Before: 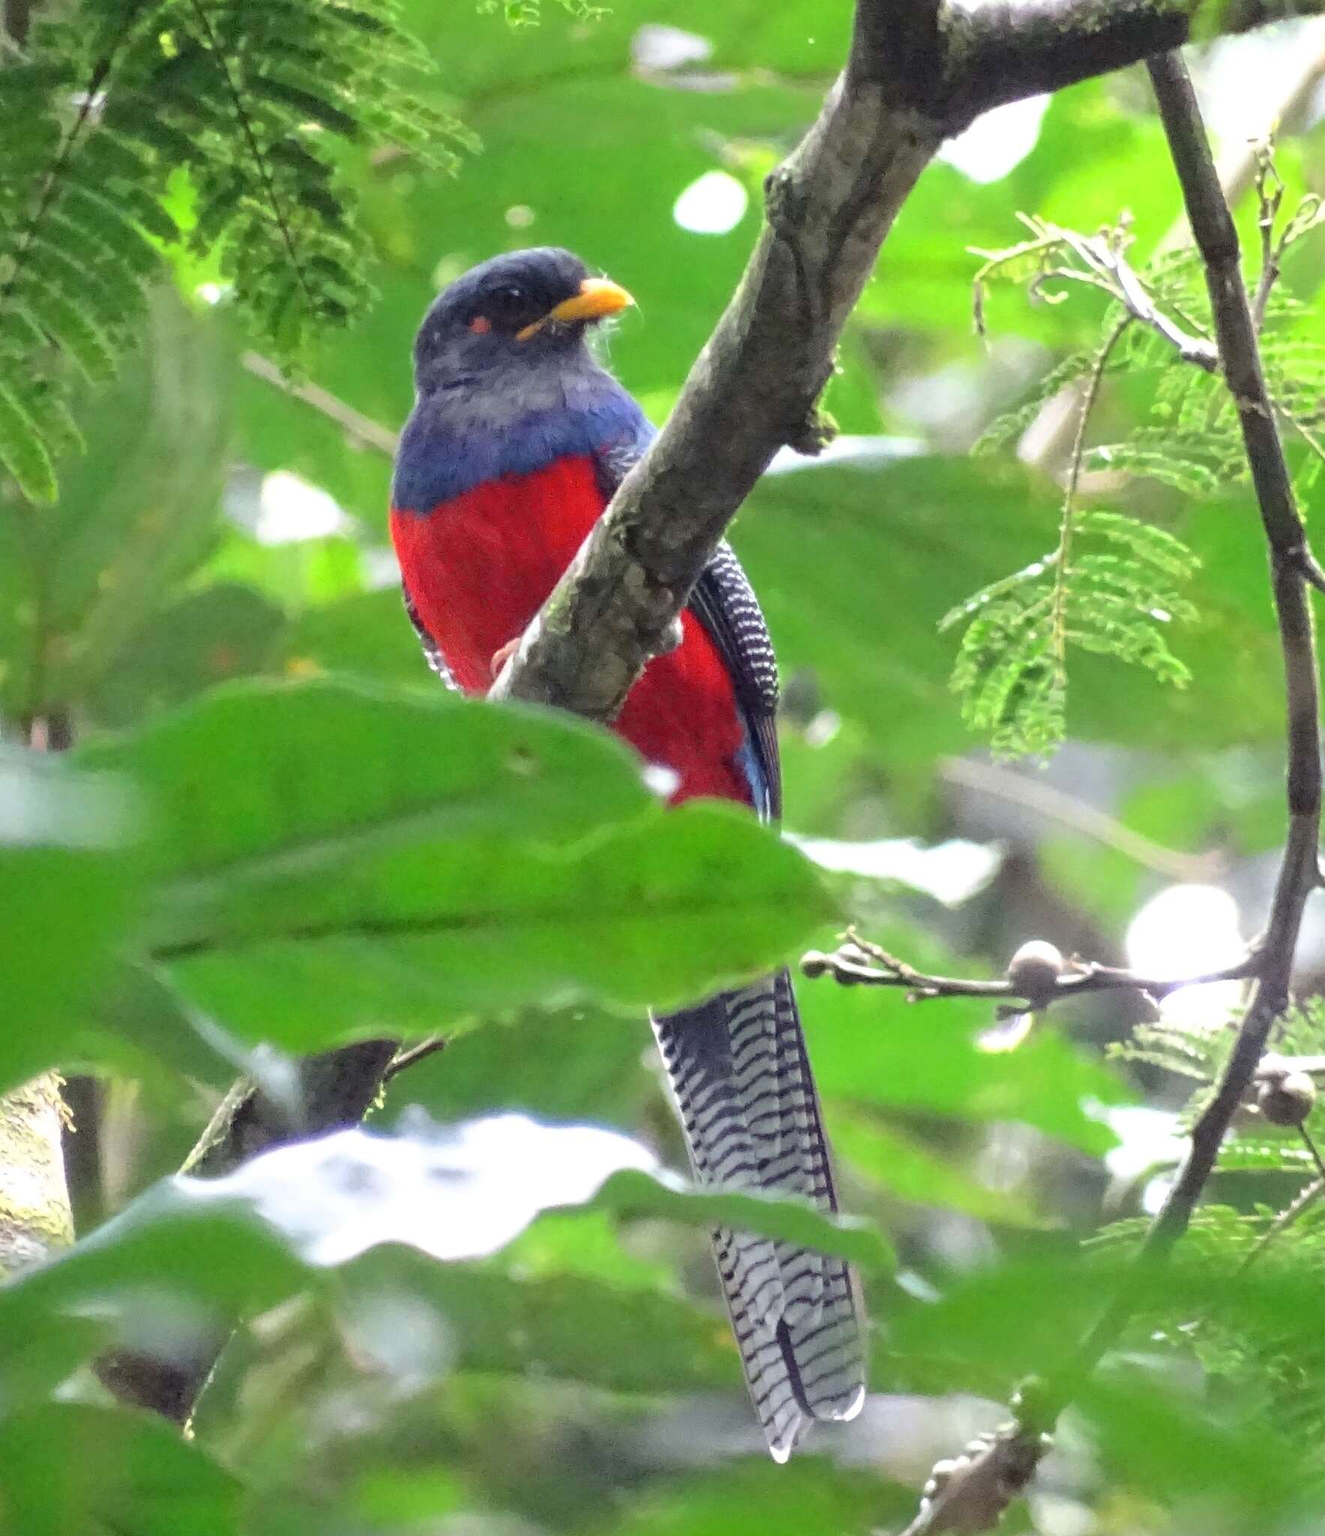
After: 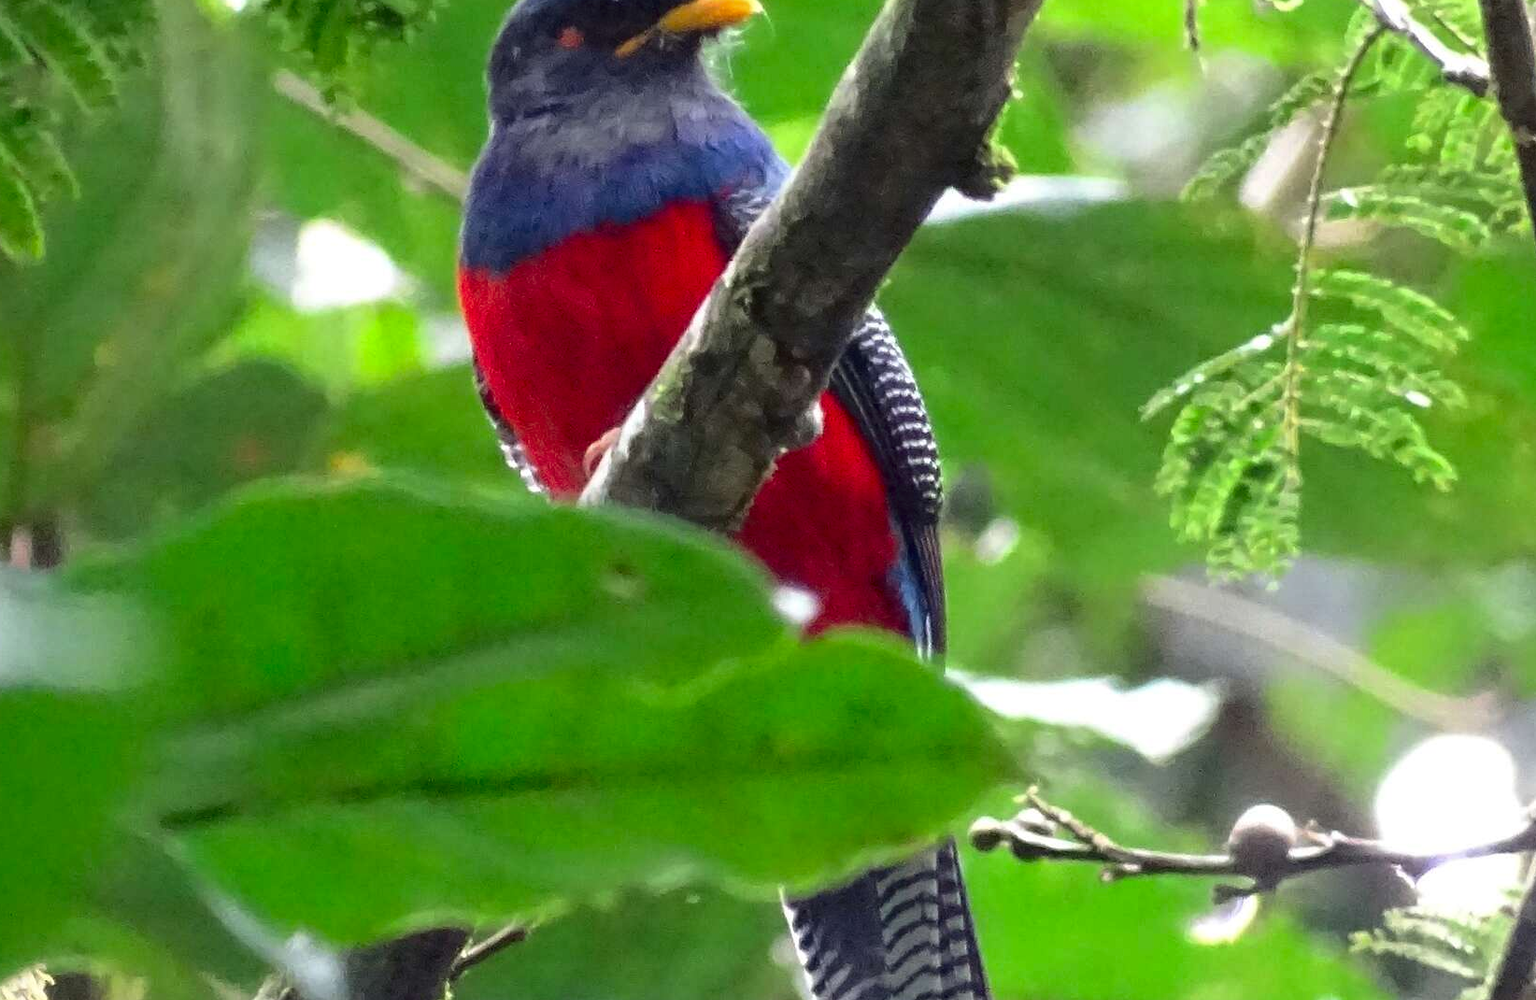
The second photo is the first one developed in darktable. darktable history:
crop: left 1.744%, top 19.225%, right 5.069%, bottom 28.357%
contrast brightness saturation: contrast 0.07, brightness -0.13, saturation 0.06
sharpen: radius 2.883, amount 0.868, threshold 47.523
